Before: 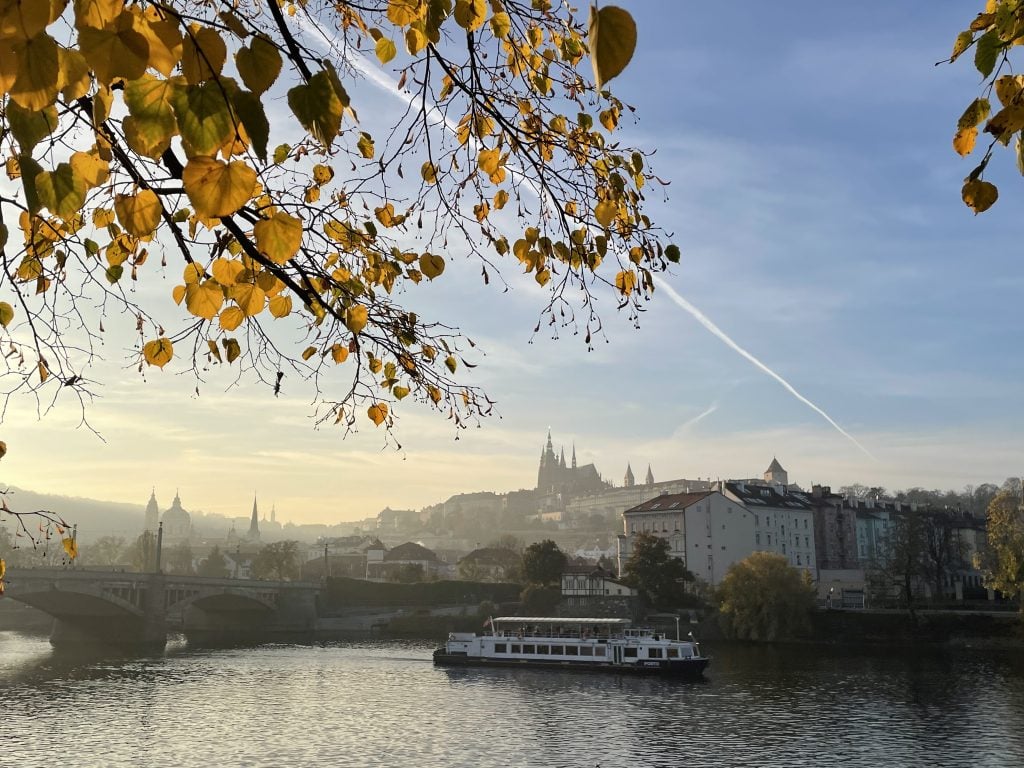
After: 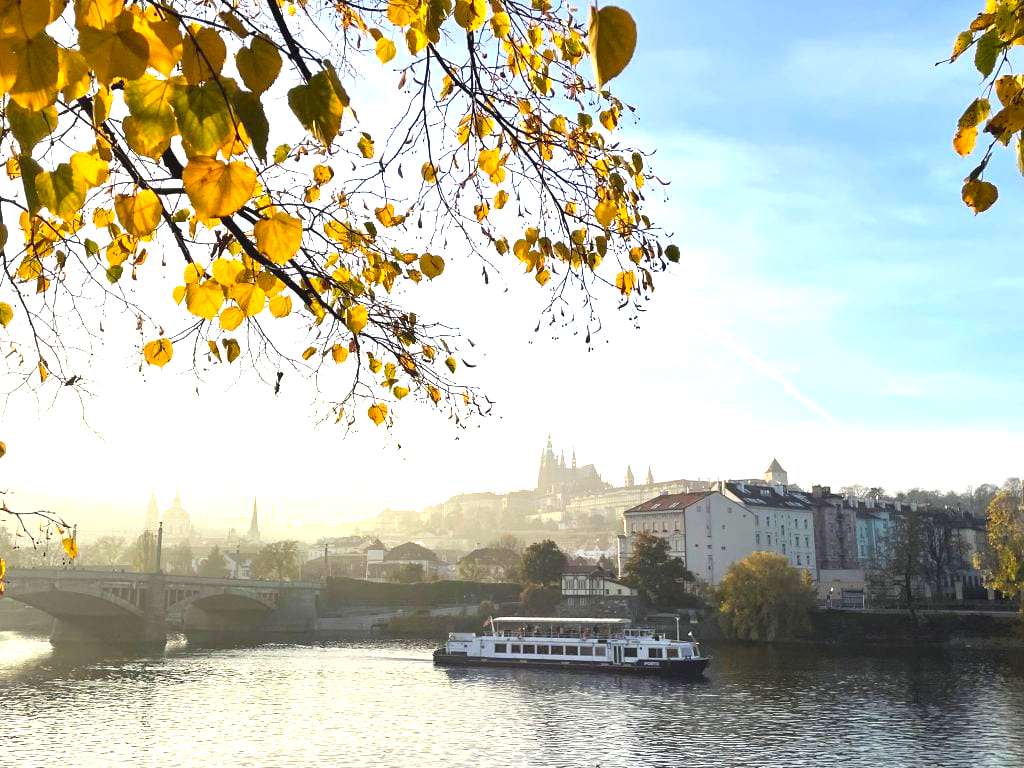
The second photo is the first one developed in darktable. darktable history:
exposure: black level correction -0.002, exposure 1.35 EV, compensate exposure bias true, compensate highlight preservation false
color balance rgb: shadows lift › chroma 3.08%, shadows lift › hue 281.38°, linear chroma grading › global chroma 14.699%, perceptual saturation grading › global saturation 12.278%
